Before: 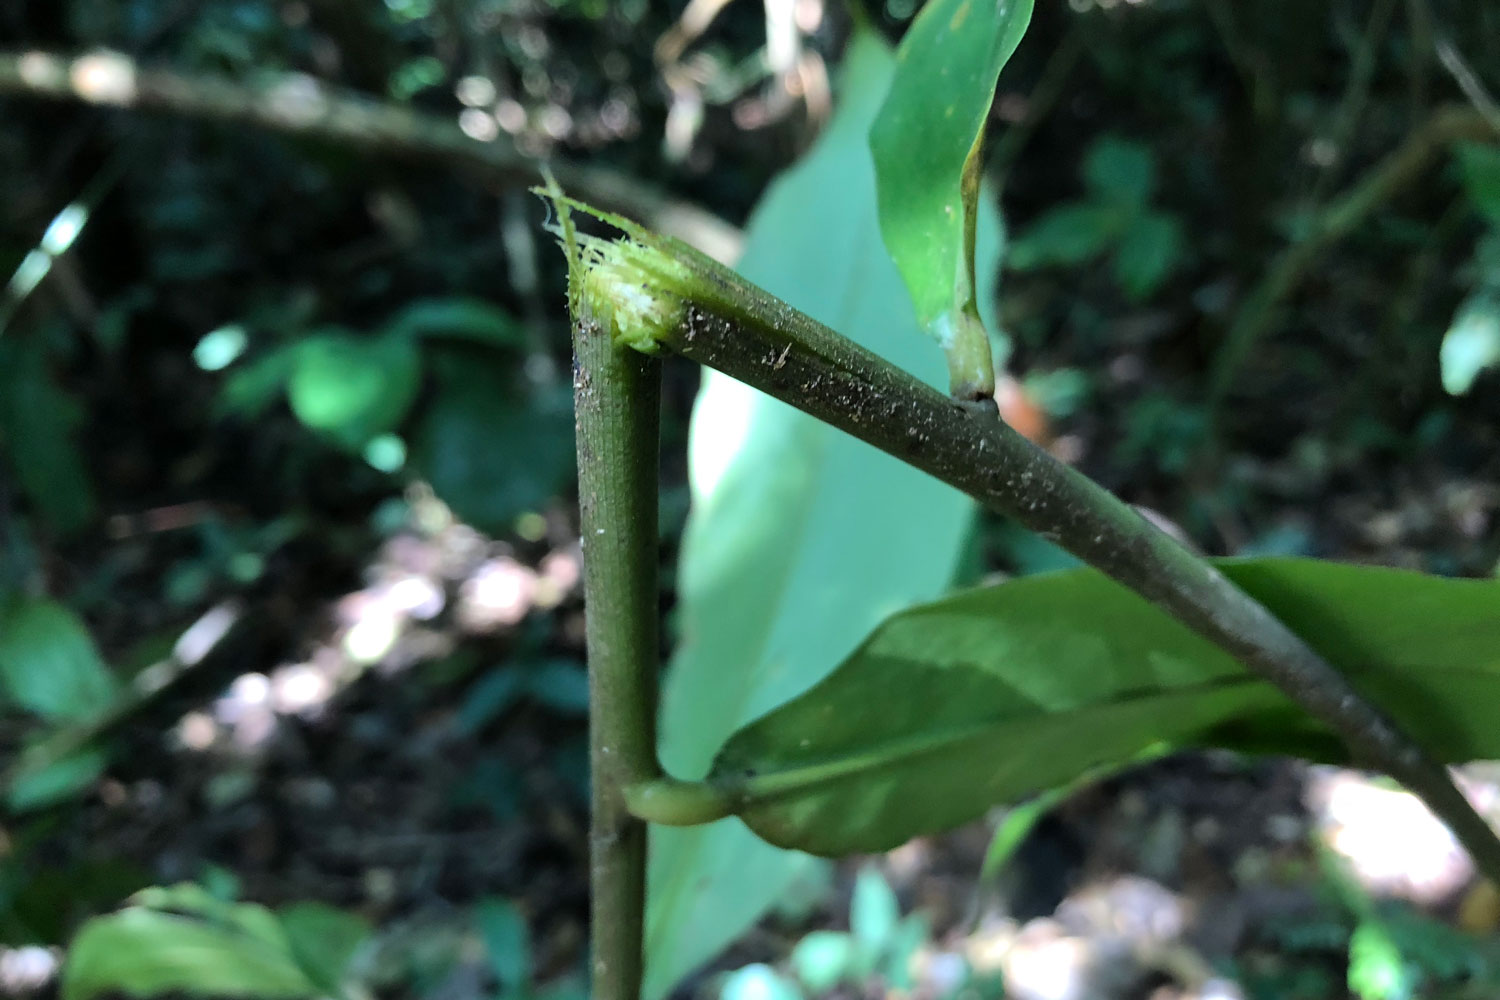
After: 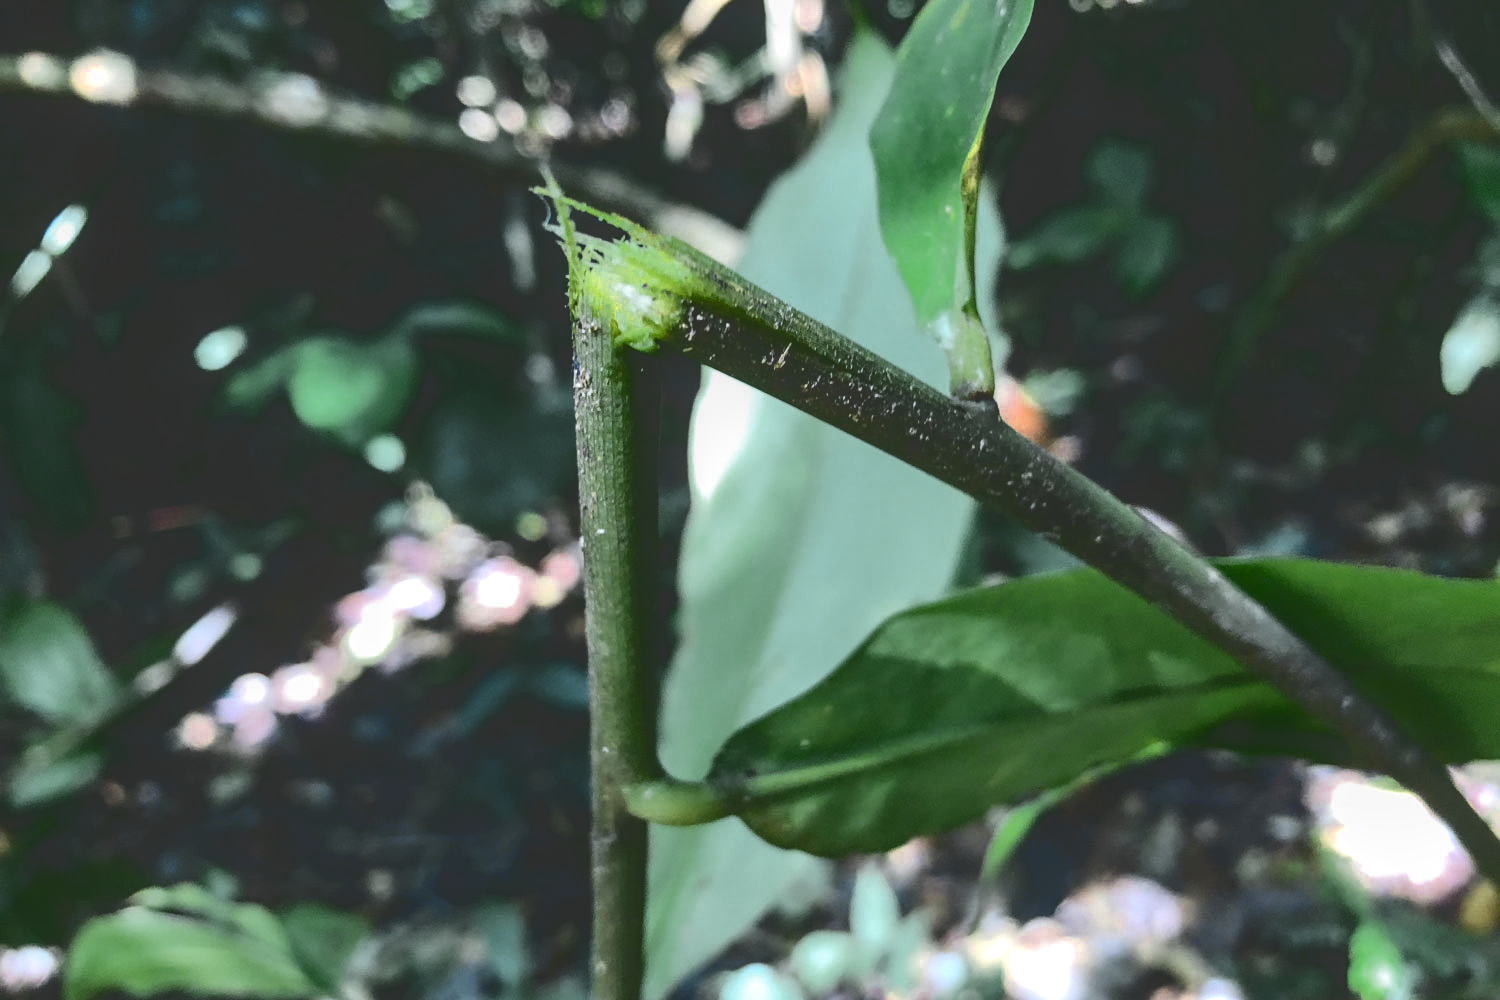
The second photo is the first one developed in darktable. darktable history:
tone curve: curves: ch0 [(0, 0) (0.003, 0.19) (0.011, 0.192) (0.025, 0.192) (0.044, 0.194) (0.069, 0.196) (0.1, 0.197) (0.136, 0.198) (0.177, 0.216) (0.224, 0.236) (0.277, 0.269) (0.335, 0.331) (0.399, 0.418) (0.468, 0.515) (0.543, 0.621) (0.623, 0.725) (0.709, 0.804) (0.801, 0.859) (0.898, 0.913) (1, 1)], color space Lab, independent channels, preserve colors none
local contrast: on, module defaults
color zones: curves: ch0 [(0.004, 0.305) (0.261, 0.623) (0.389, 0.399) (0.708, 0.571) (0.947, 0.34)]; ch1 [(0.025, 0.645) (0.229, 0.584) (0.326, 0.551) (0.484, 0.262) (0.757, 0.643)]
